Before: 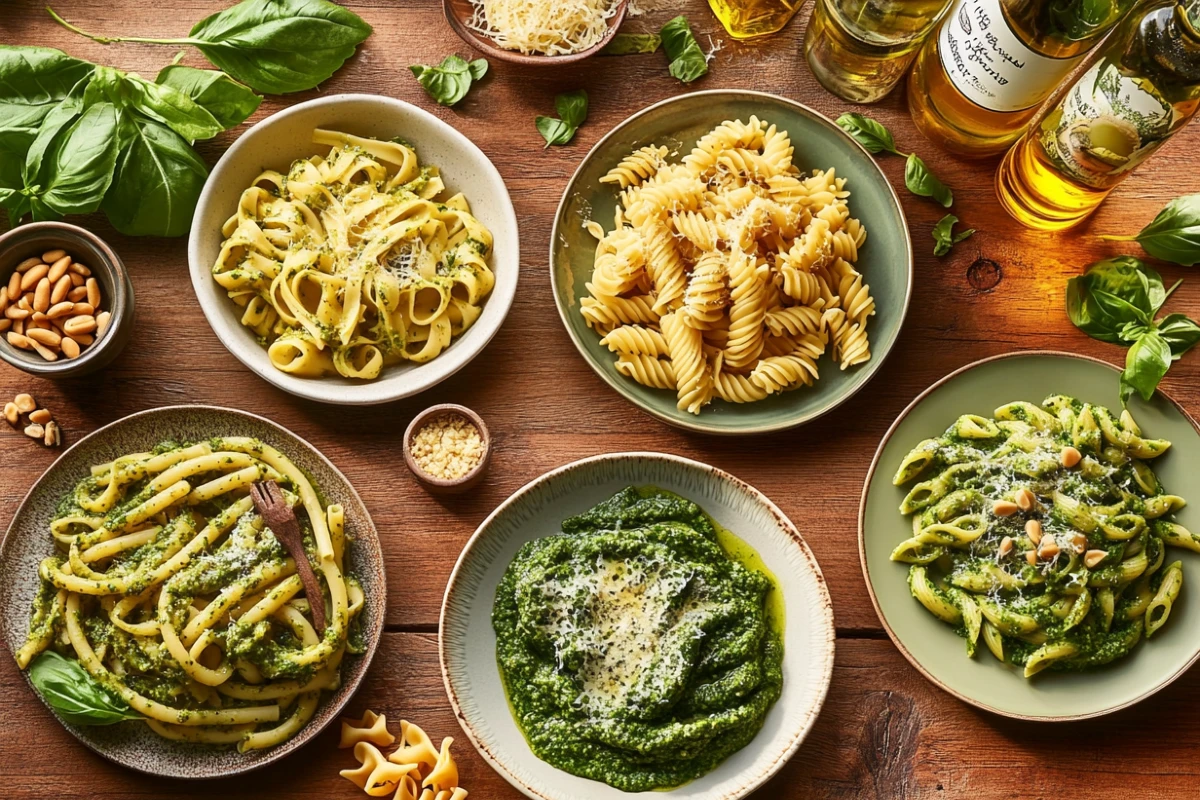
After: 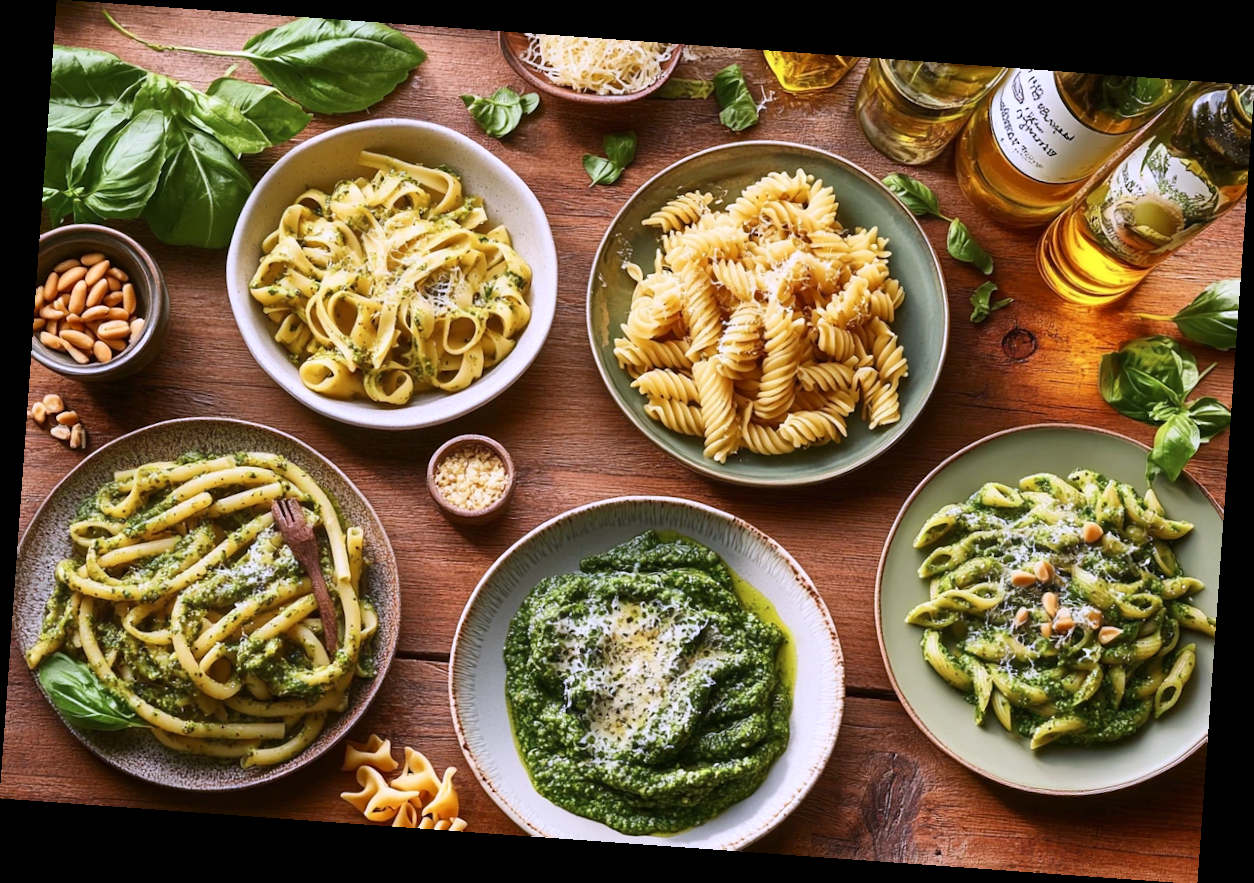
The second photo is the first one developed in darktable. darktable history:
rotate and perspective: rotation 4.1°, automatic cropping off
color calibration: output R [1.063, -0.012, -0.003, 0], output B [-0.079, 0.047, 1, 0], illuminant custom, x 0.389, y 0.387, temperature 3838.64 K
